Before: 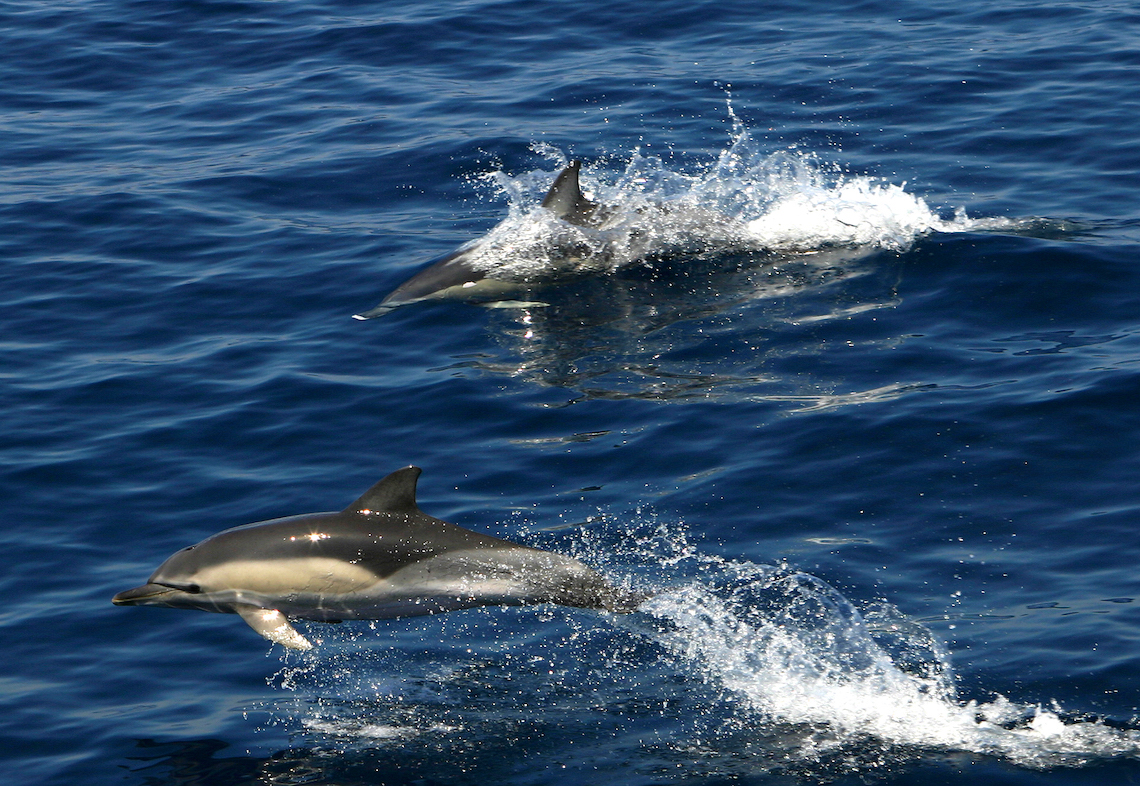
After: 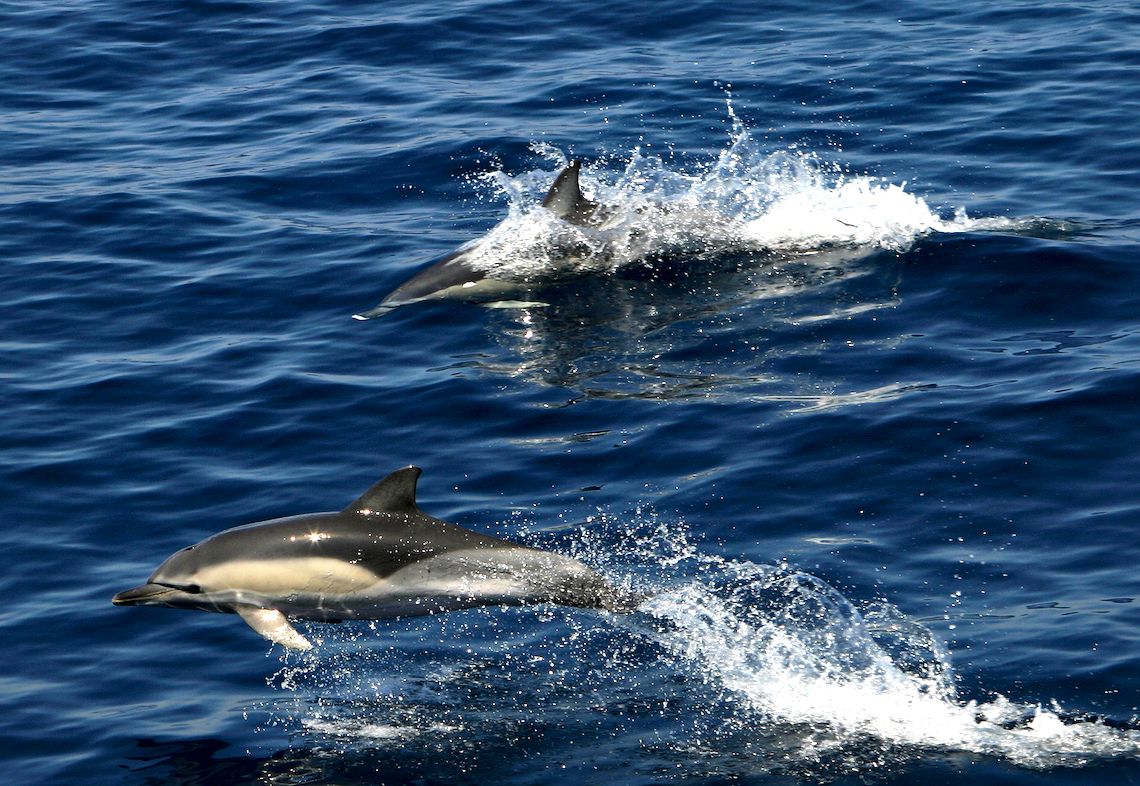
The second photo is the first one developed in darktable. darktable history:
levels: levels [0, 0.476, 0.951]
local contrast: mode bilateral grid, contrast 25, coarseness 60, detail 151%, midtone range 0.2
